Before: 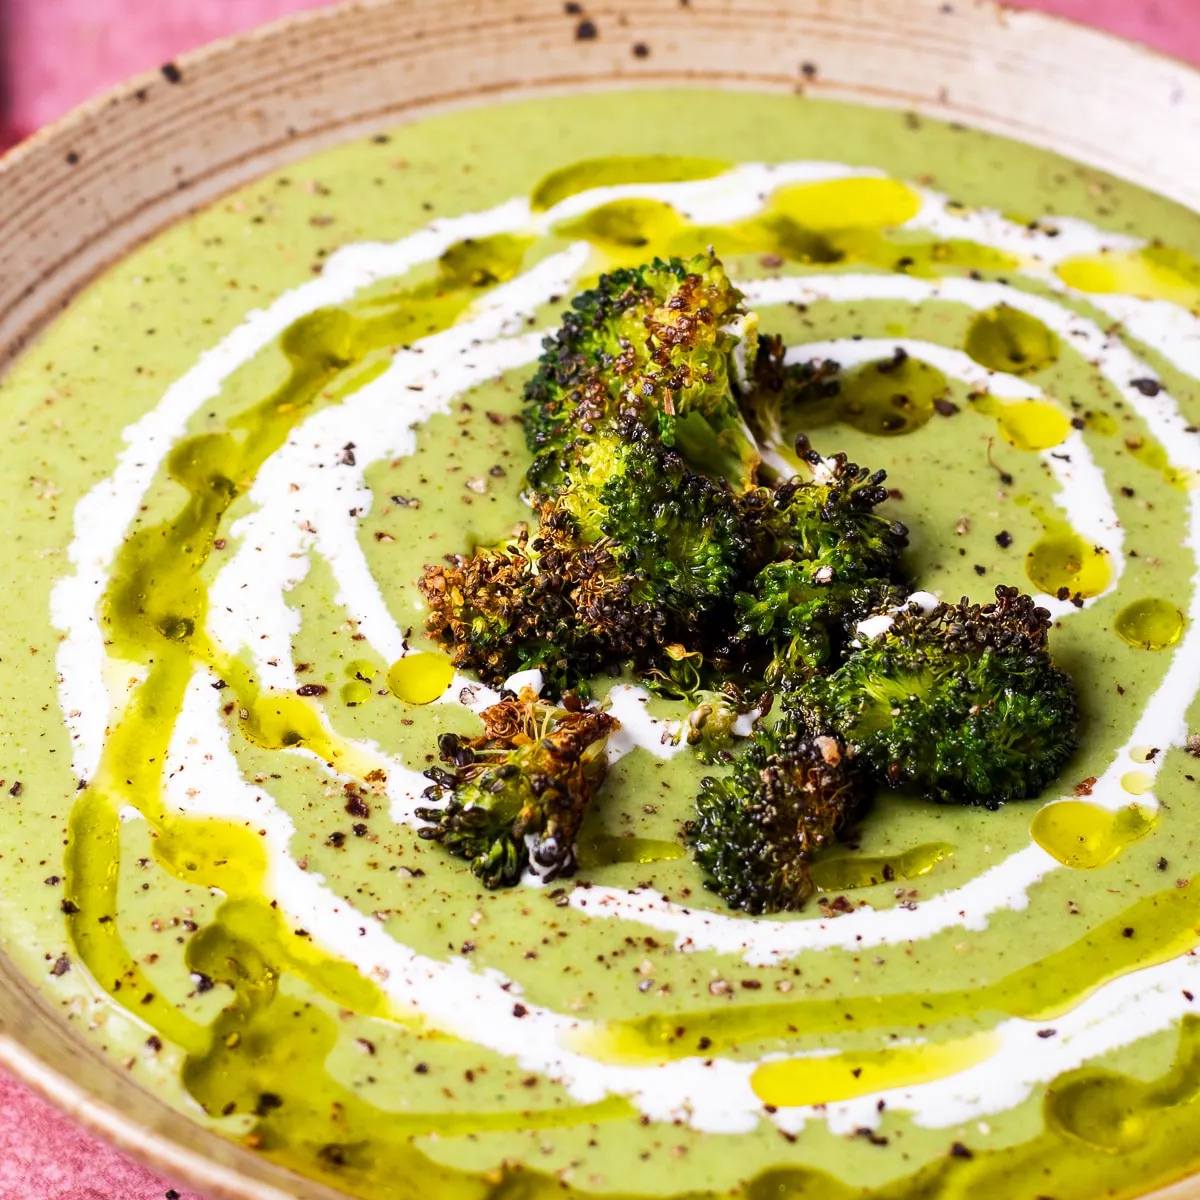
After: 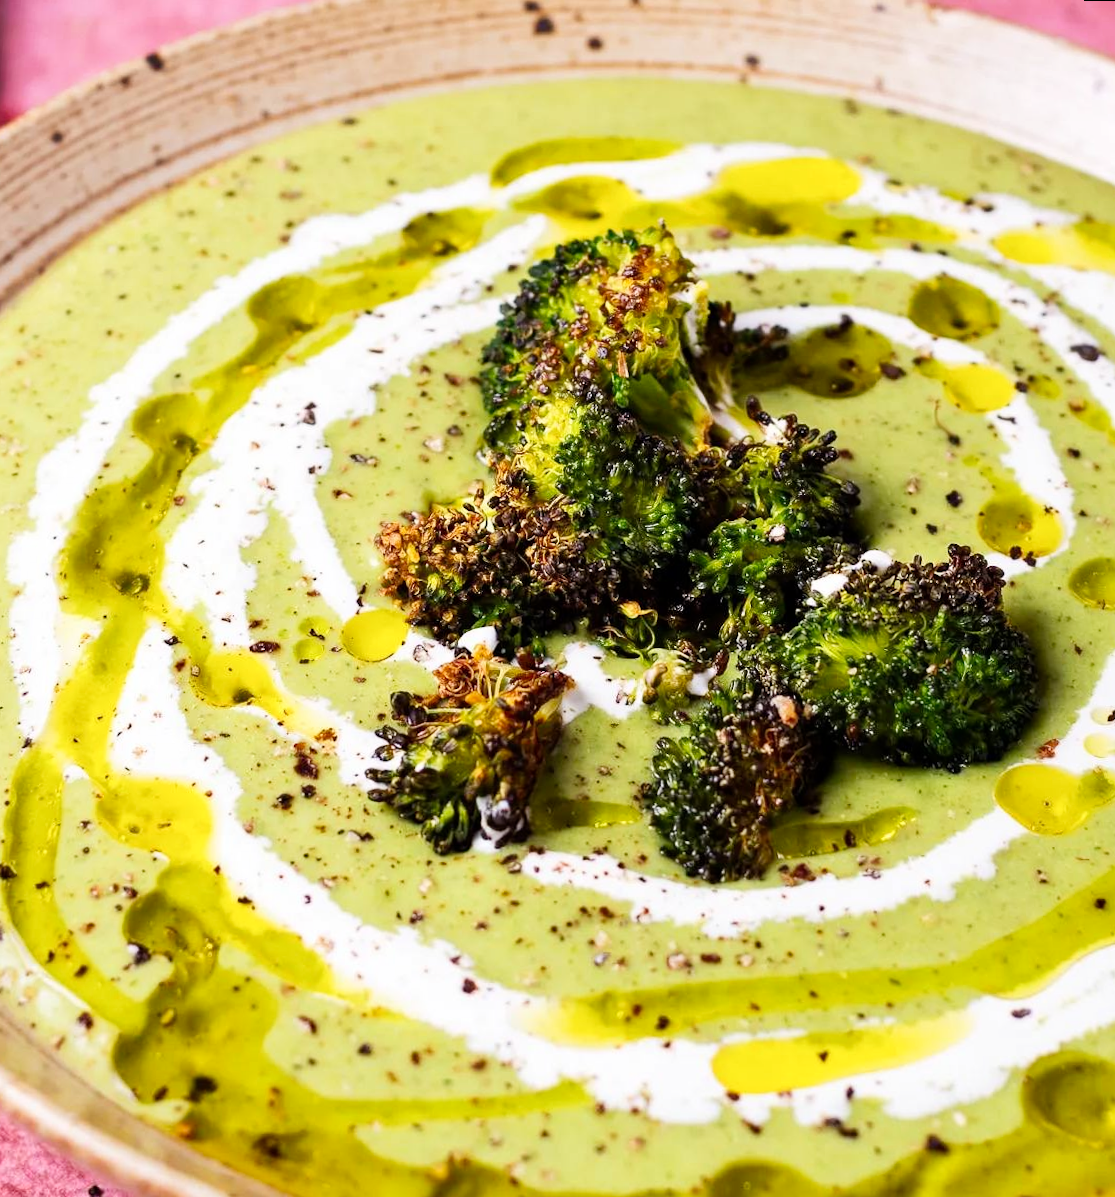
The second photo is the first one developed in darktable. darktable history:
tone curve: curves: ch0 [(0, 0) (0.004, 0.002) (0.02, 0.013) (0.218, 0.218) (0.664, 0.718) (0.832, 0.873) (1, 1)], preserve colors none
rotate and perspective: rotation 0.215°, lens shift (vertical) -0.139, crop left 0.069, crop right 0.939, crop top 0.002, crop bottom 0.996
